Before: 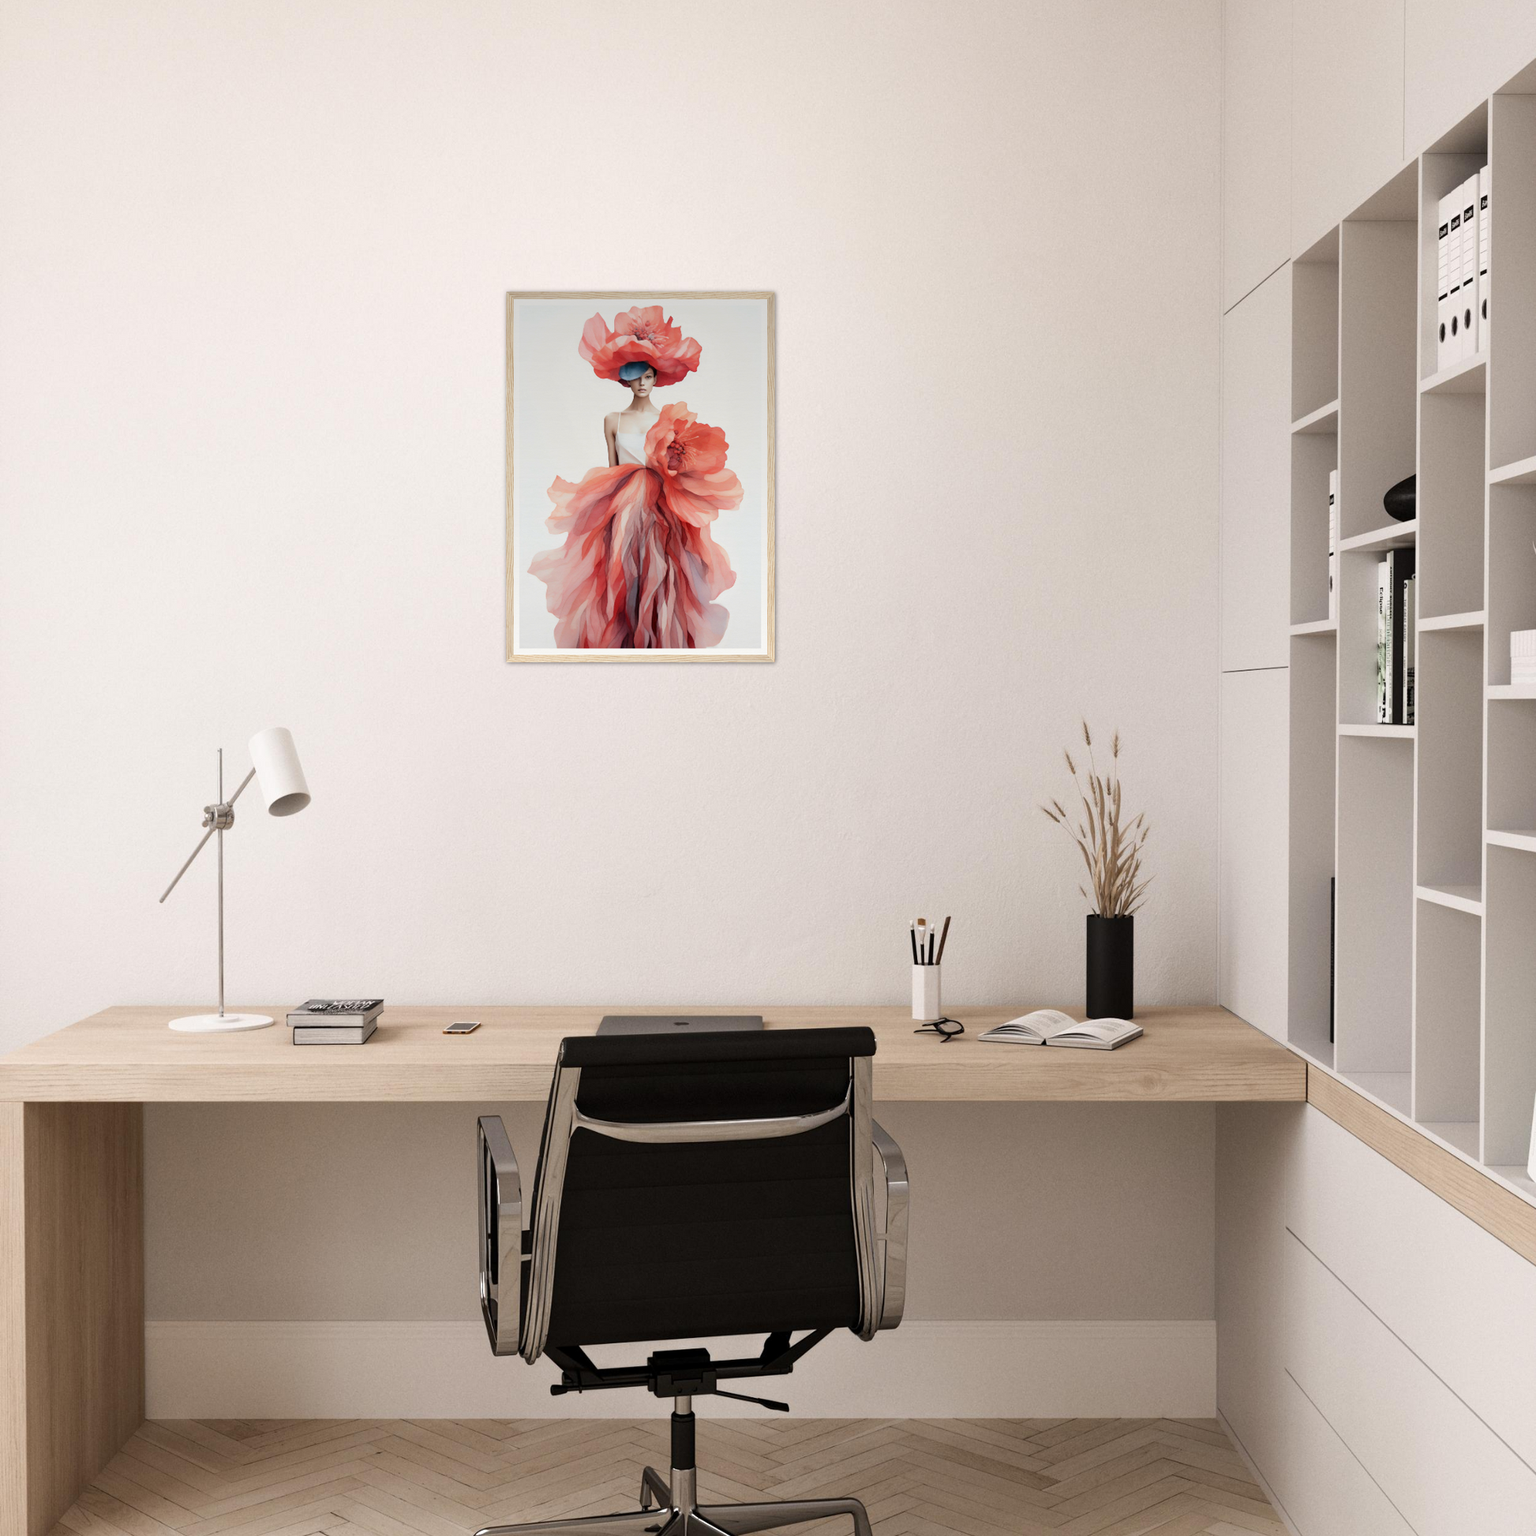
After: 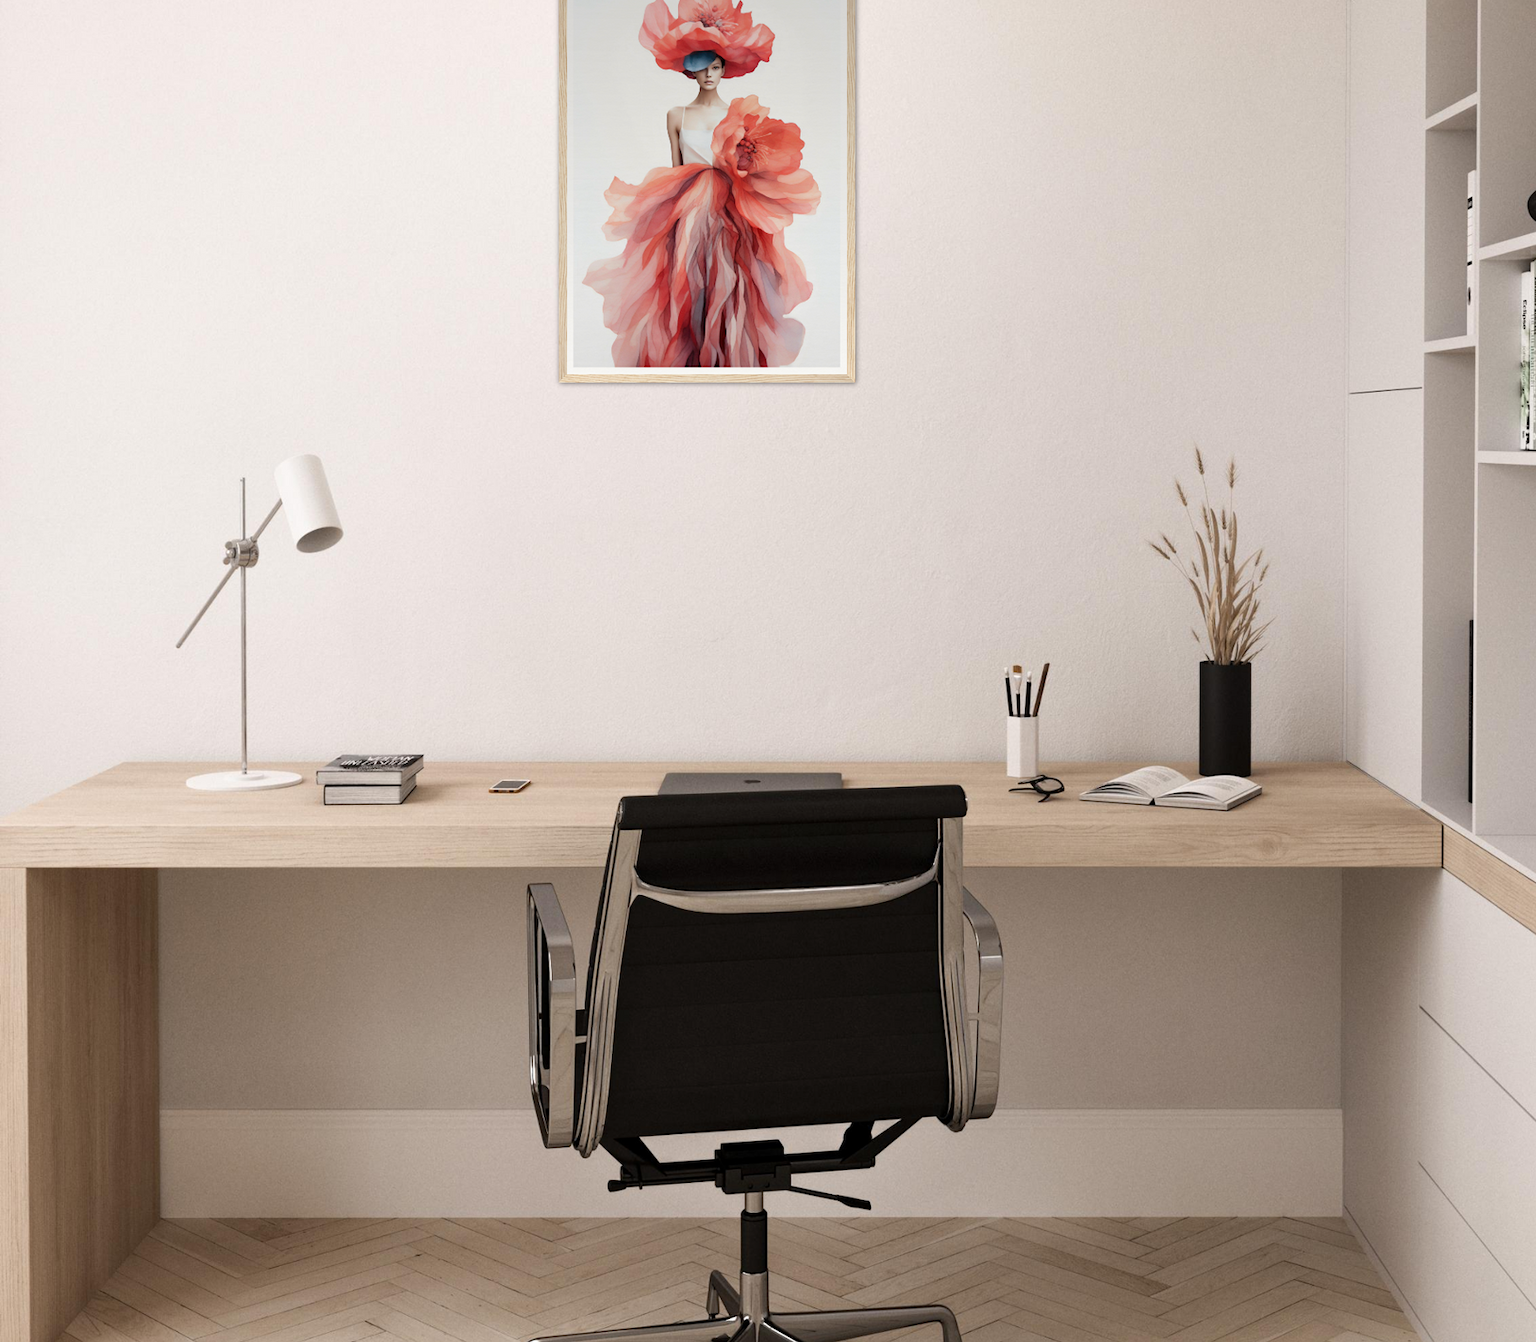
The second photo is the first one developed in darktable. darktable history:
crop: top 20.557%, right 9.403%, bottom 0.255%
